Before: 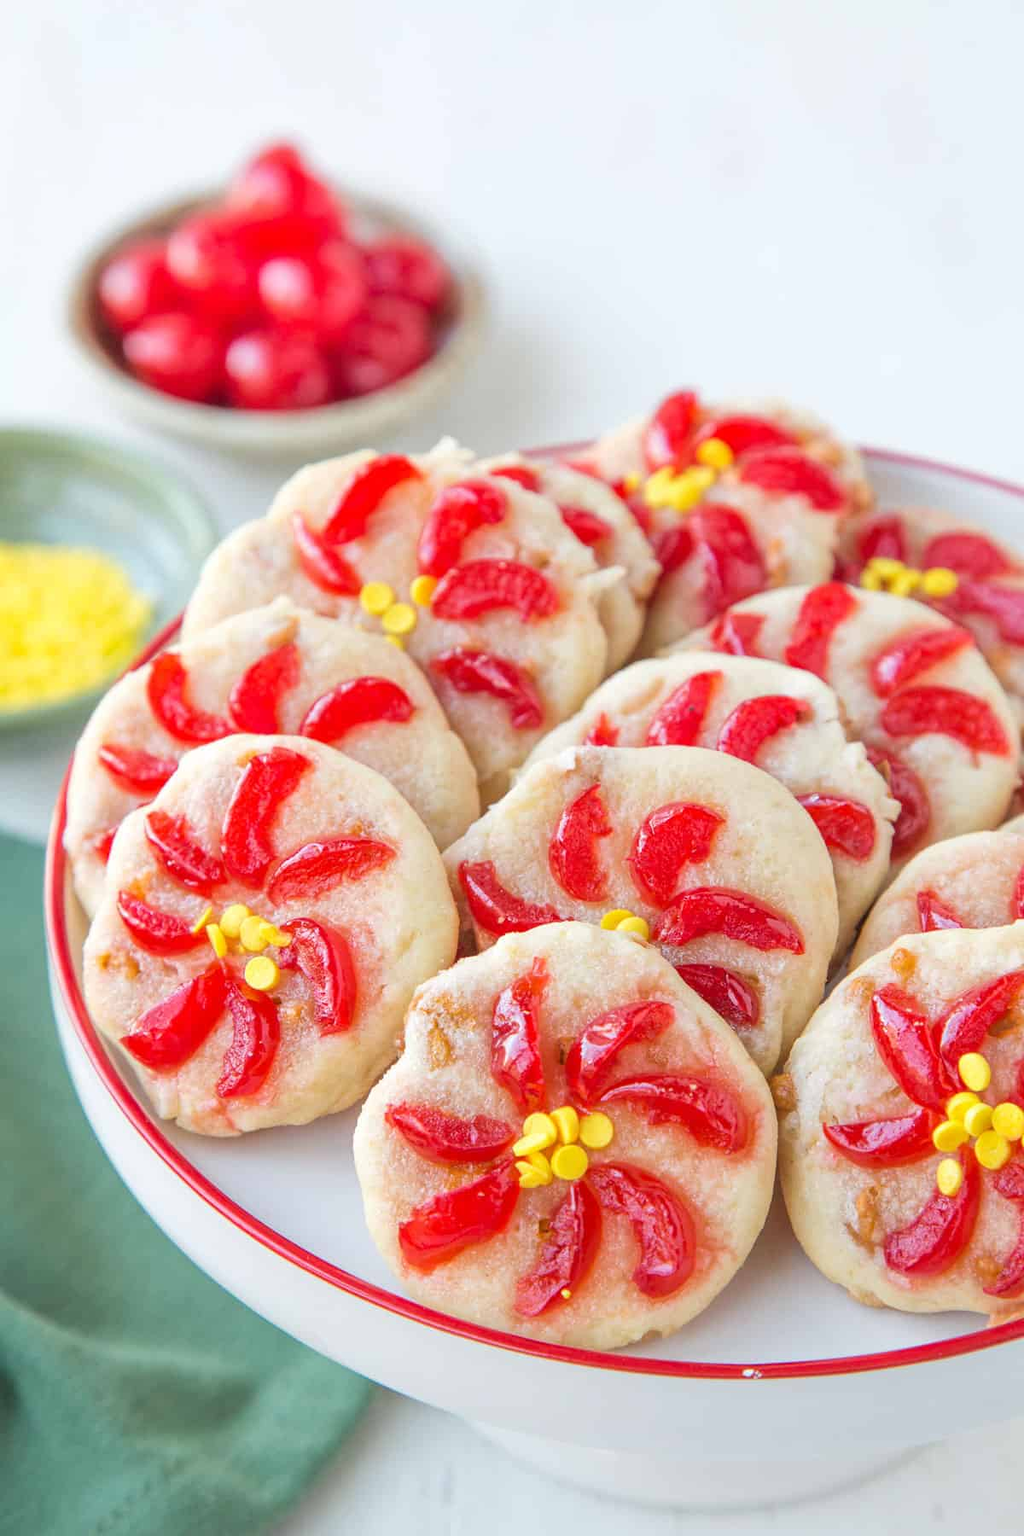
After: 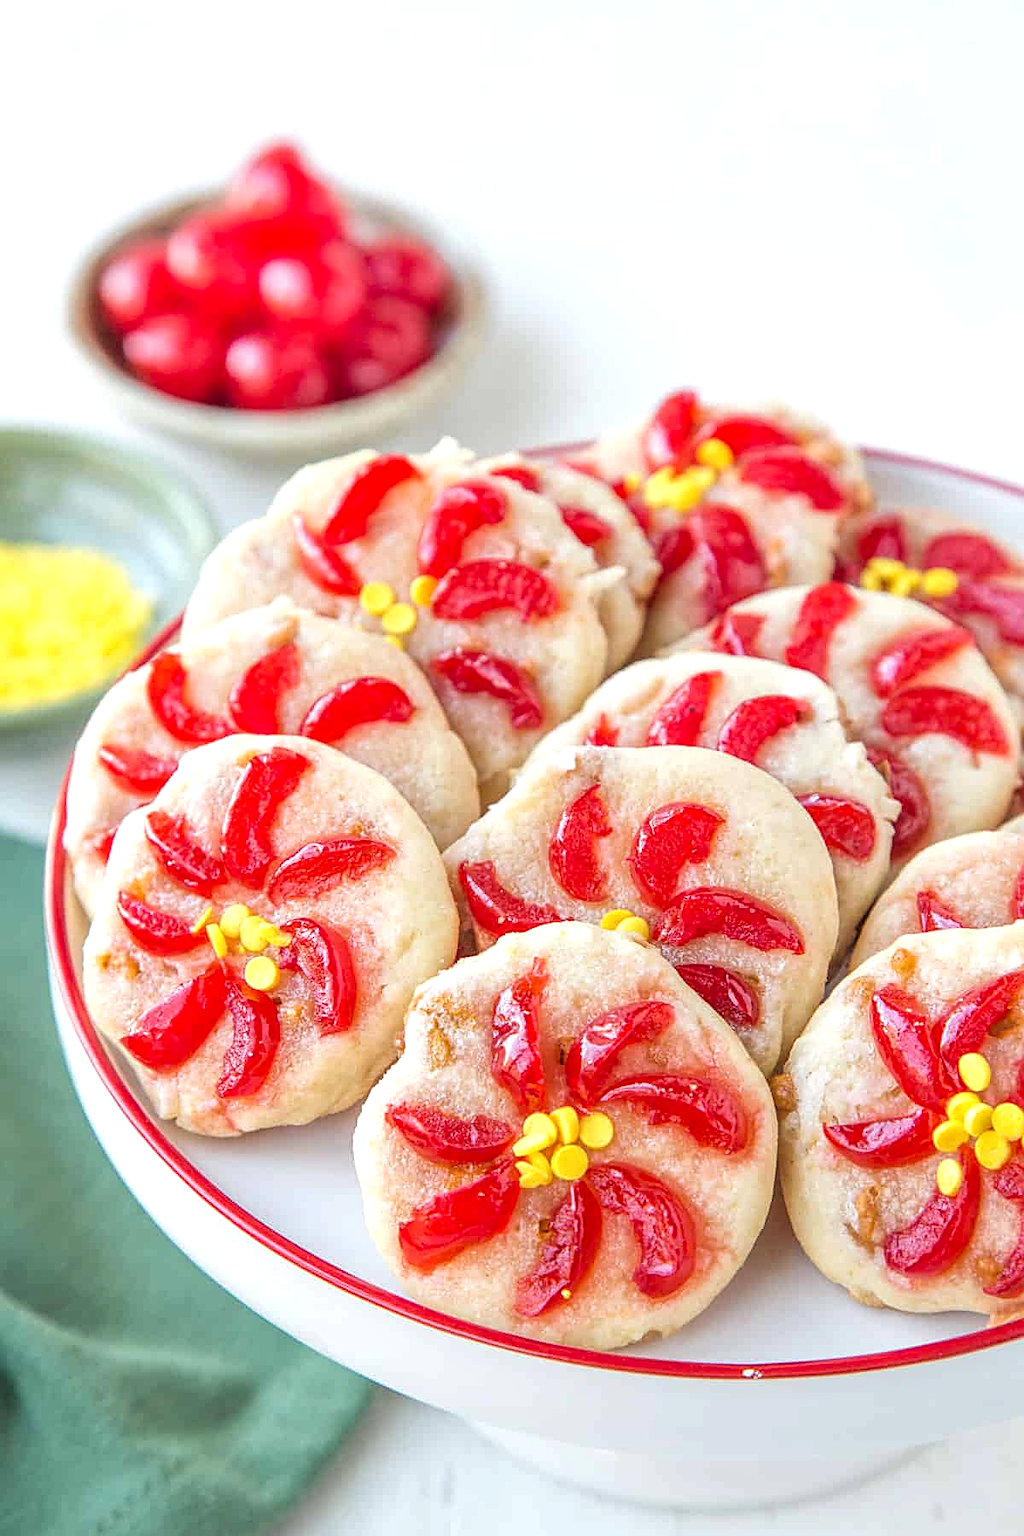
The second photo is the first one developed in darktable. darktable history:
sharpen: on, module defaults
local contrast: on, module defaults
exposure: exposure 0.2 EV, compensate highlight preservation false
